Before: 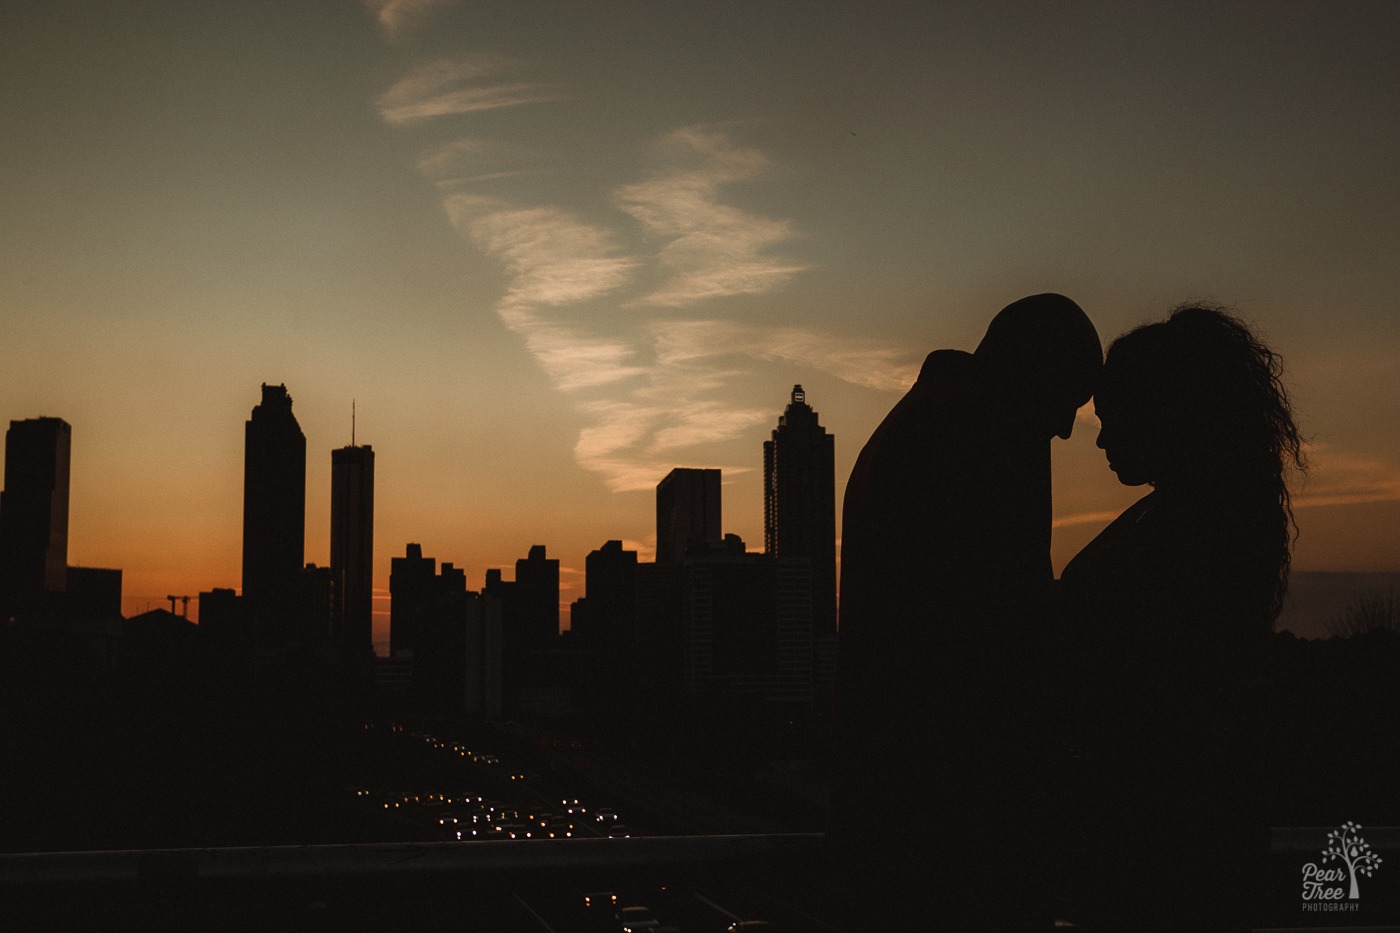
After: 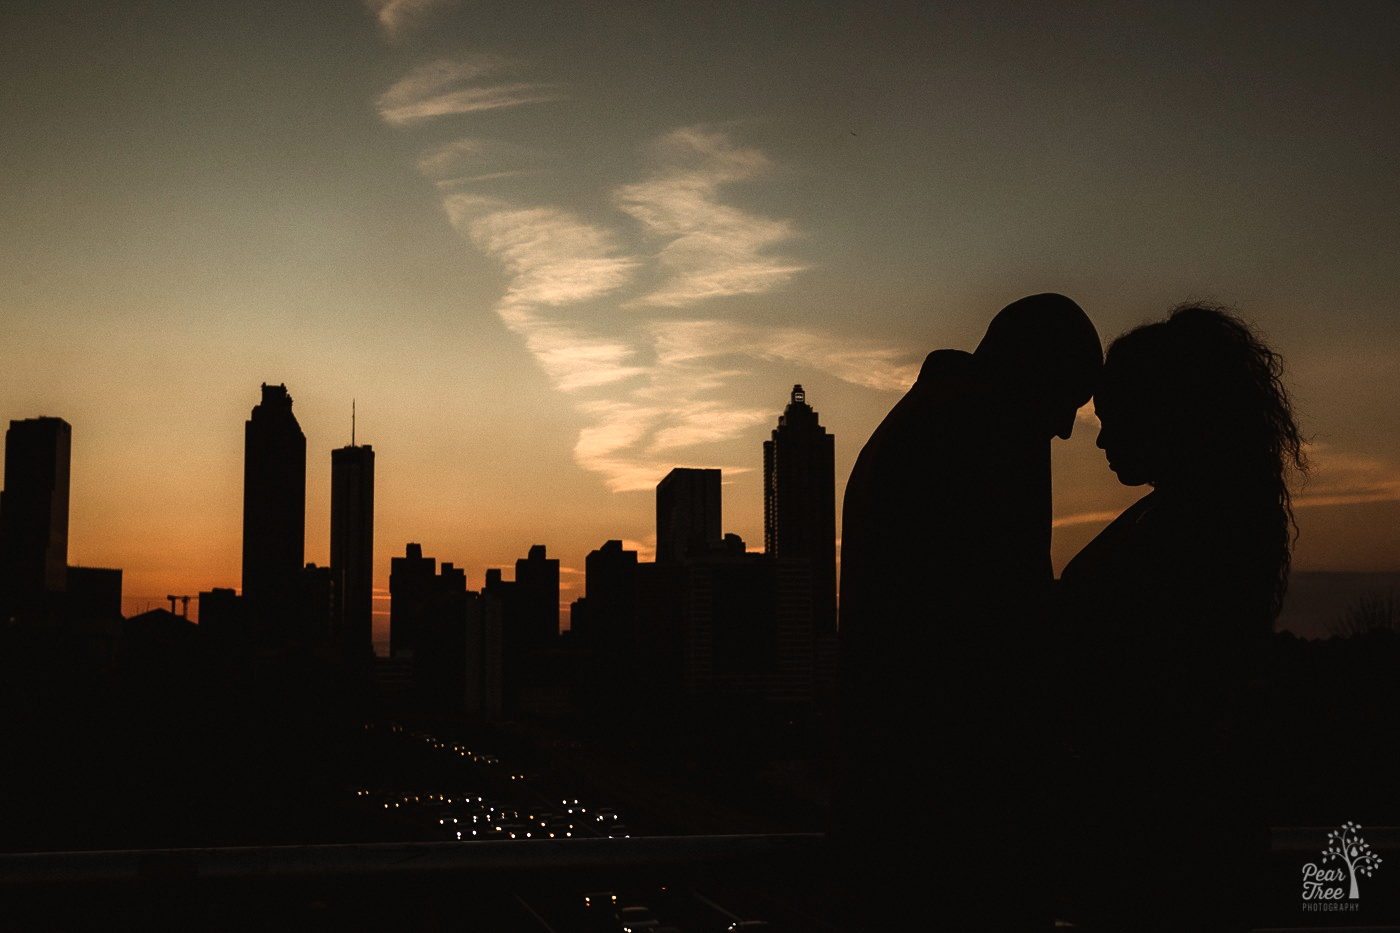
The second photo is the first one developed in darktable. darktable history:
tone equalizer: -8 EV -0.734 EV, -7 EV -0.681 EV, -6 EV -0.626 EV, -5 EV -0.401 EV, -3 EV 0.374 EV, -2 EV 0.6 EV, -1 EV 0.674 EV, +0 EV 0.731 EV, edges refinement/feathering 500, mask exposure compensation -1.57 EV, preserve details no
